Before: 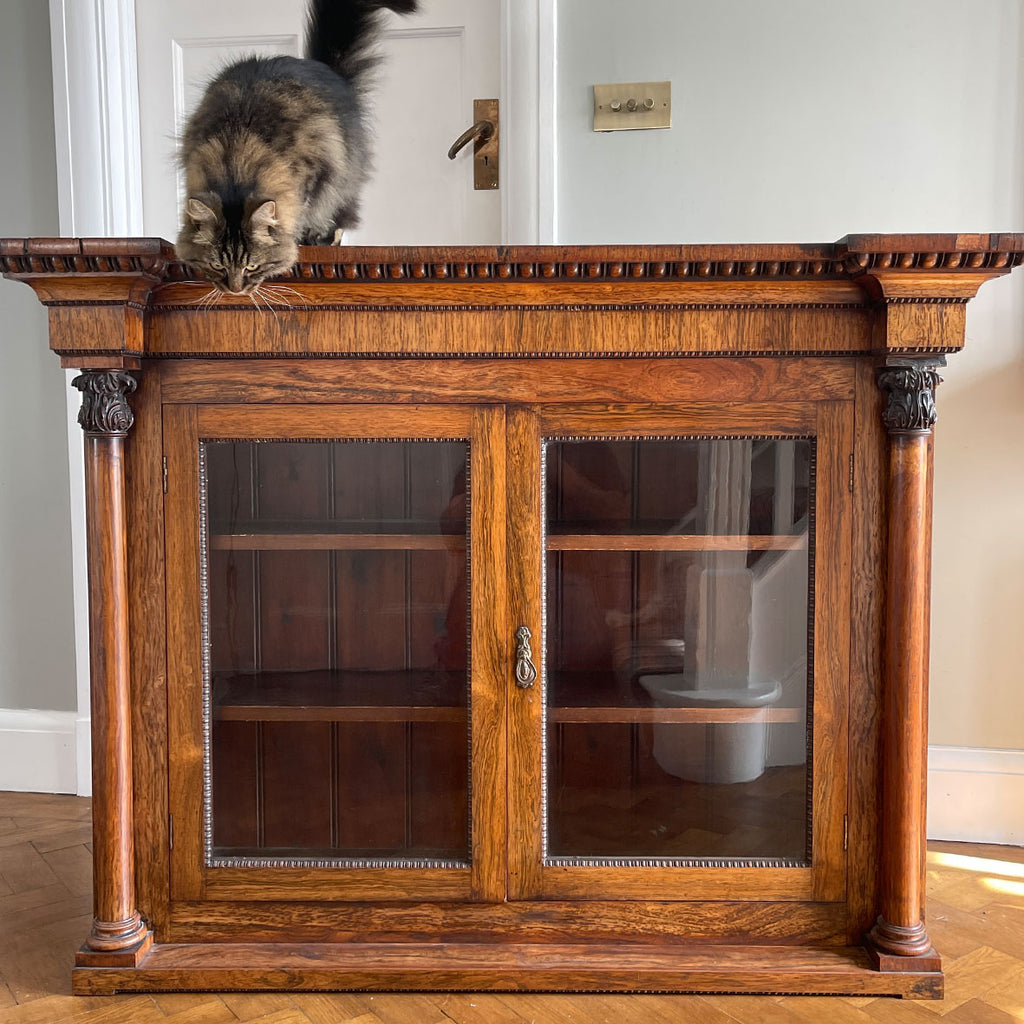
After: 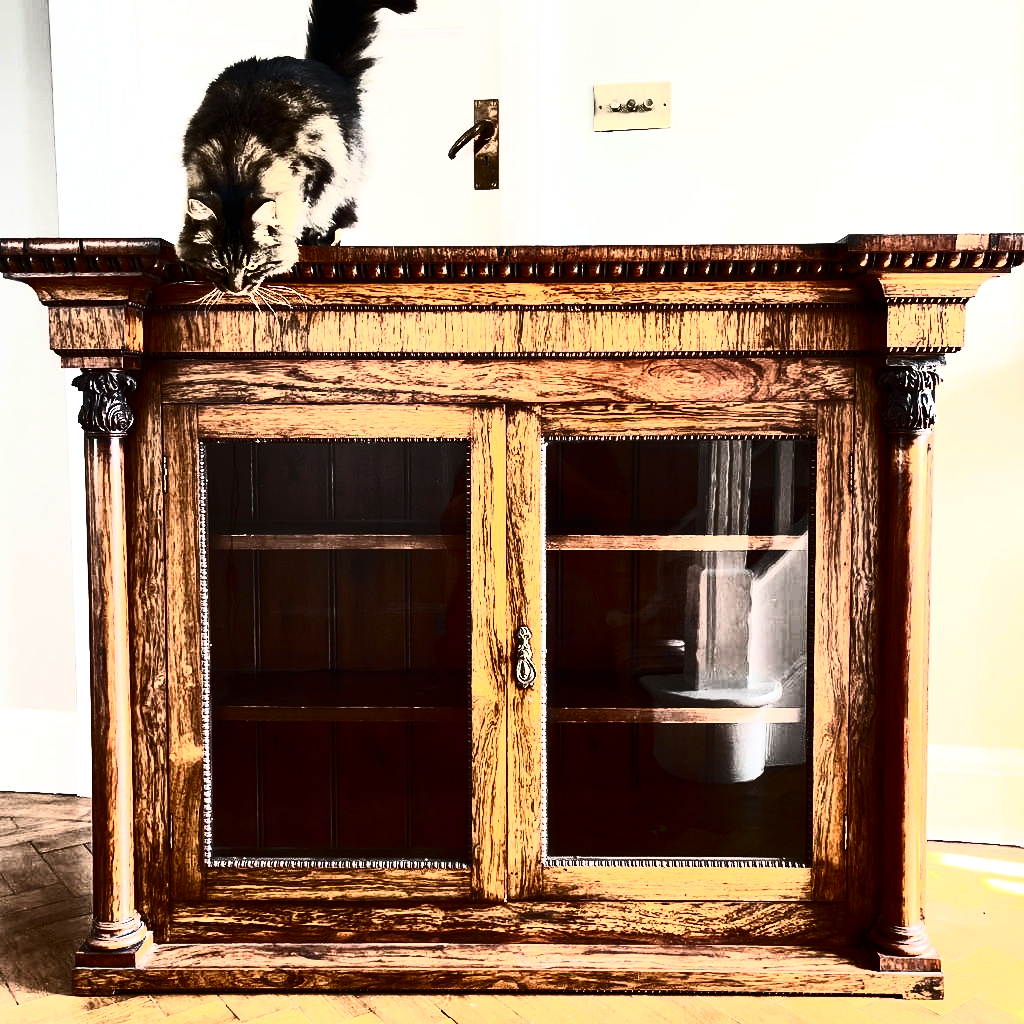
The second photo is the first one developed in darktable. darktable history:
tone equalizer: -8 EV -1.08 EV, -7 EV -1.01 EV, -6 EV -0.867 EV, -5 EV -0.578 EV, -3 EV 0.578 EV, -2 EV 0.867 EV, -1 EV 1.01 EV, +0 EV 1.08 EV, edges refinement/feathering 500, mask exposure compensation -1.57 EV, preserve details no
contrast brightness saturation: contrast 0.93, brightness 0.2
